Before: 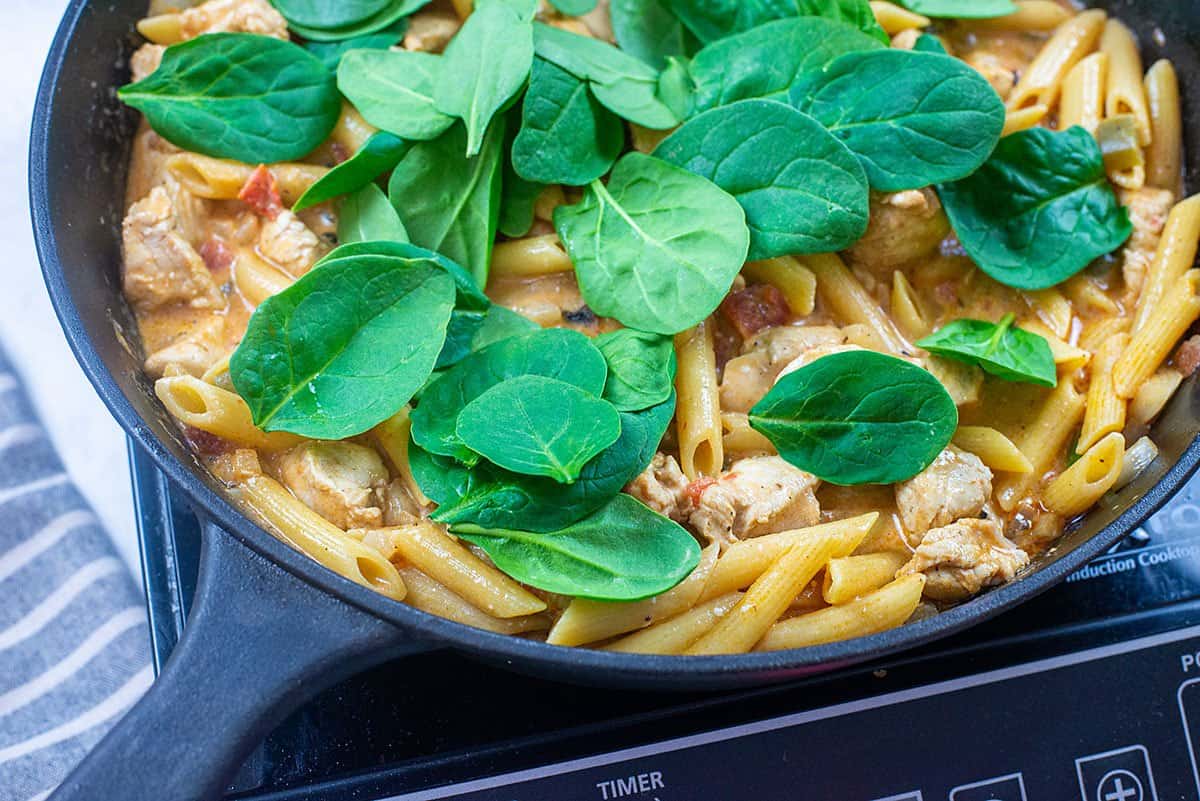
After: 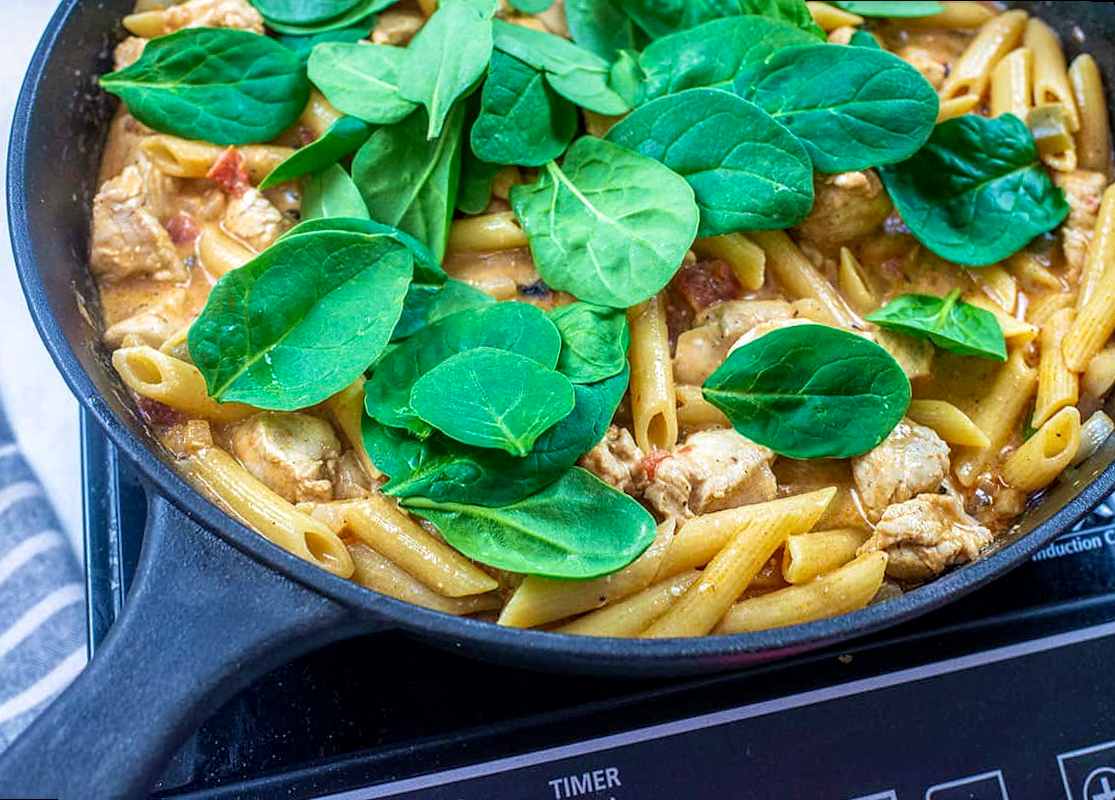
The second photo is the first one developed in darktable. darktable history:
local contrast: detail 130%
velvia: on, module defaults
rotate and perspective: rotation 0.215°, lens shift (vertical) -0.139, crop left 0.069, crop right 0.939, crop top 0.002, crop bottom 0.996
